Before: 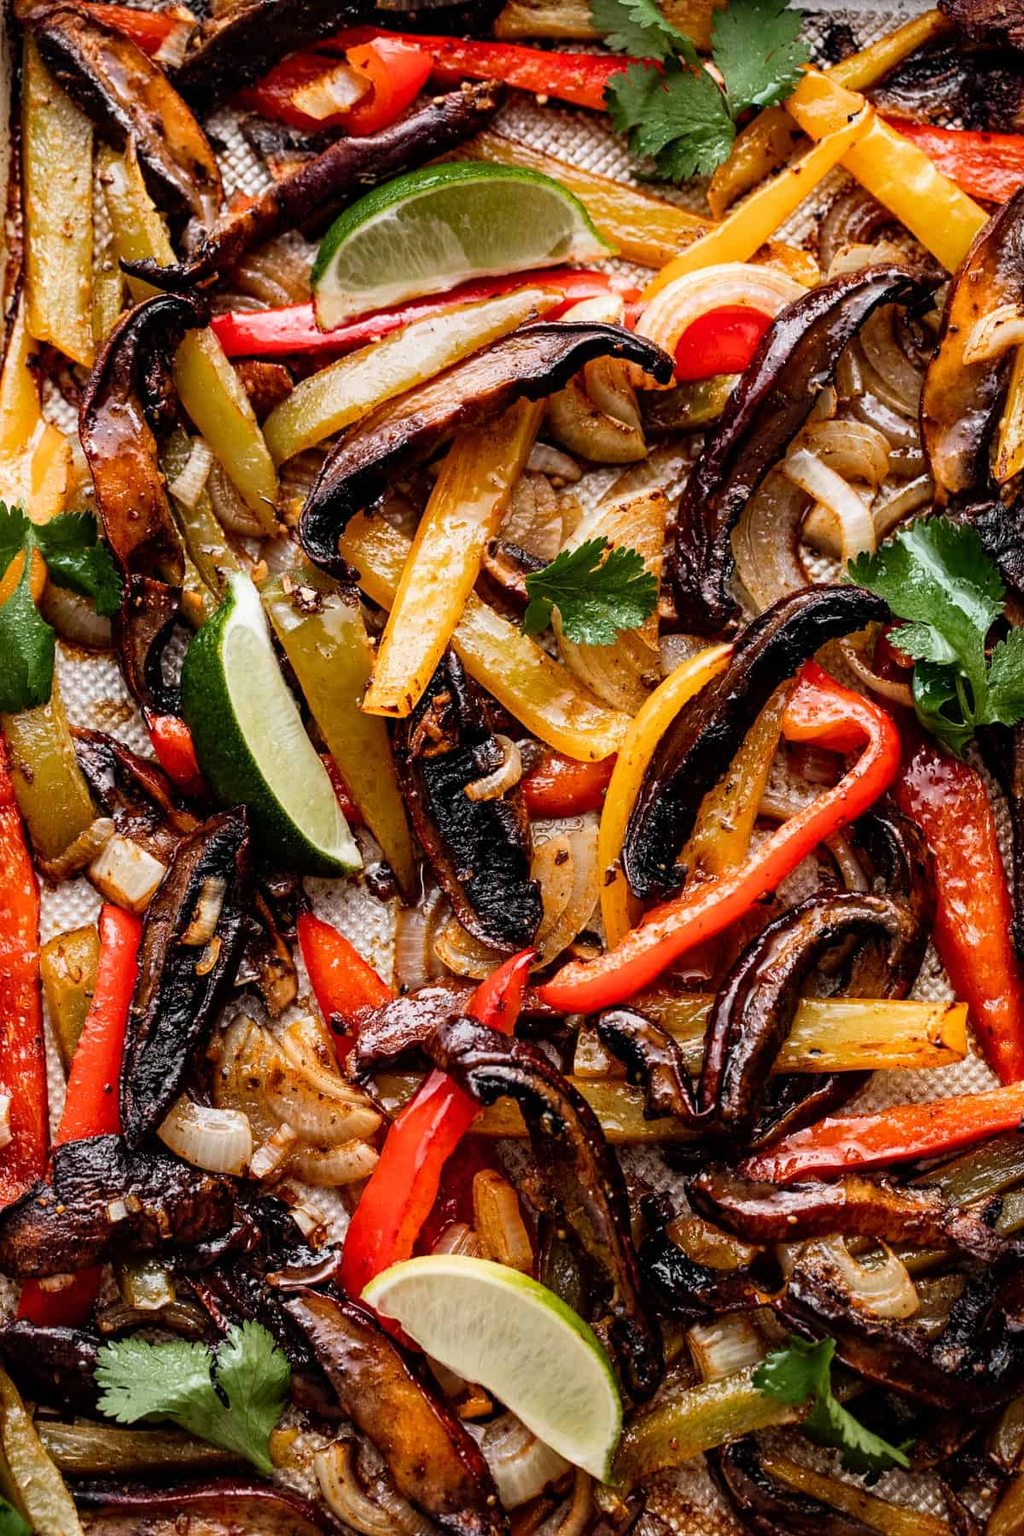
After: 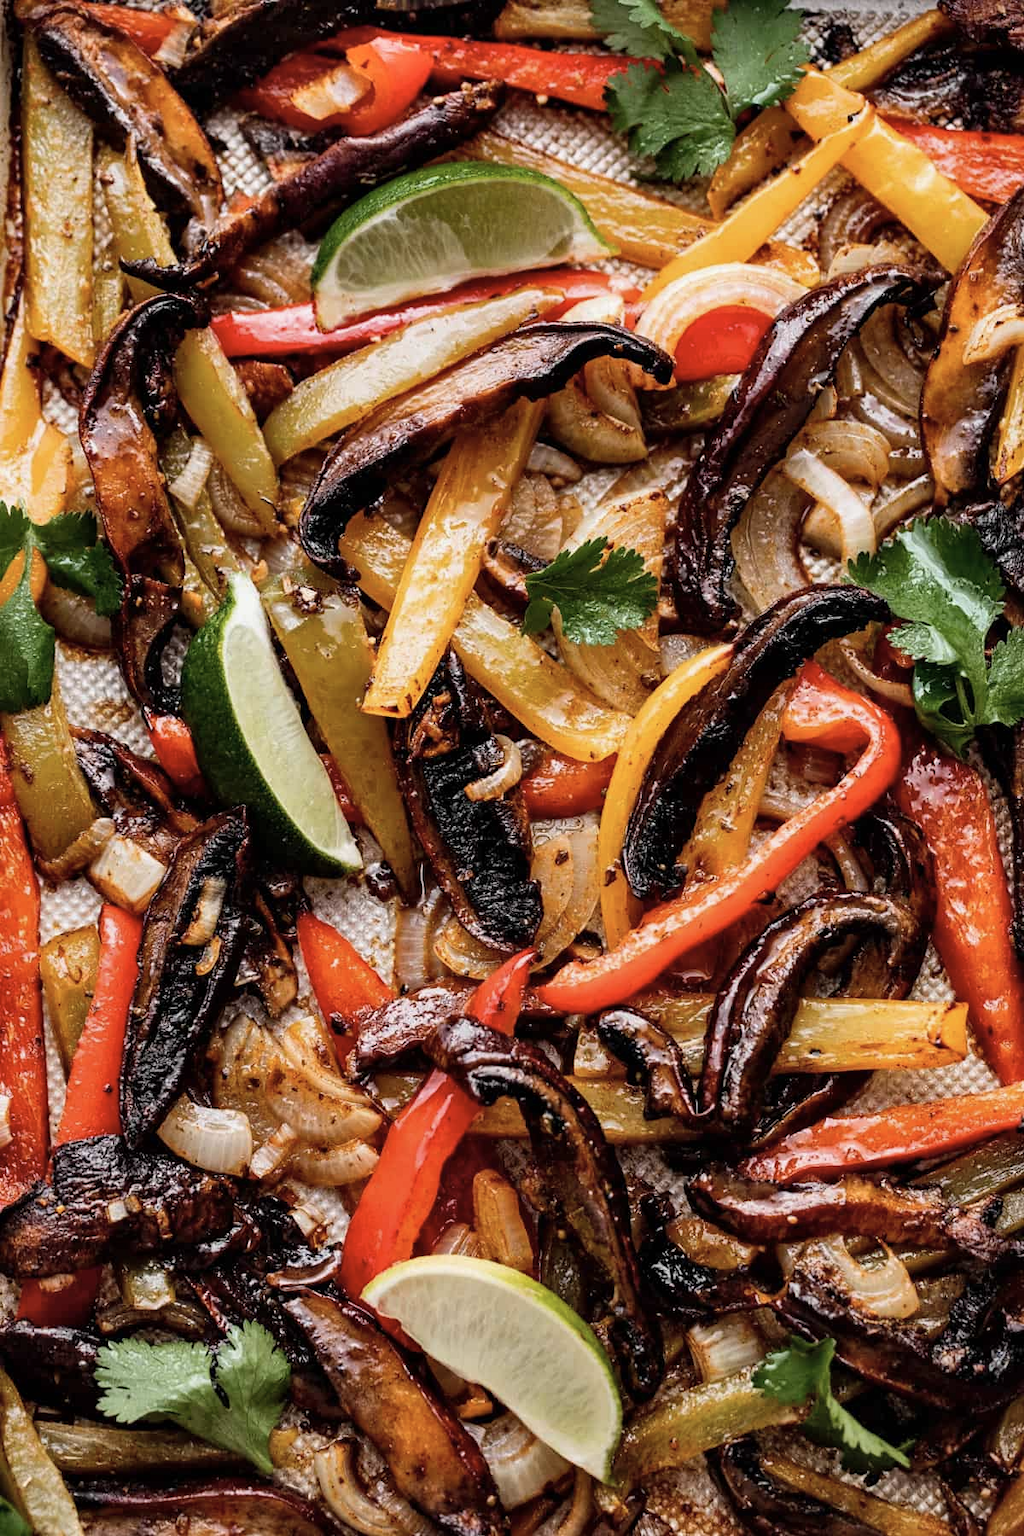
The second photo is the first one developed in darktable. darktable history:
shadows and highlights: shadows 43.71, white point adjustment -1.46, soften with gaussian
contrast brightness saturation: saturation -0.17
